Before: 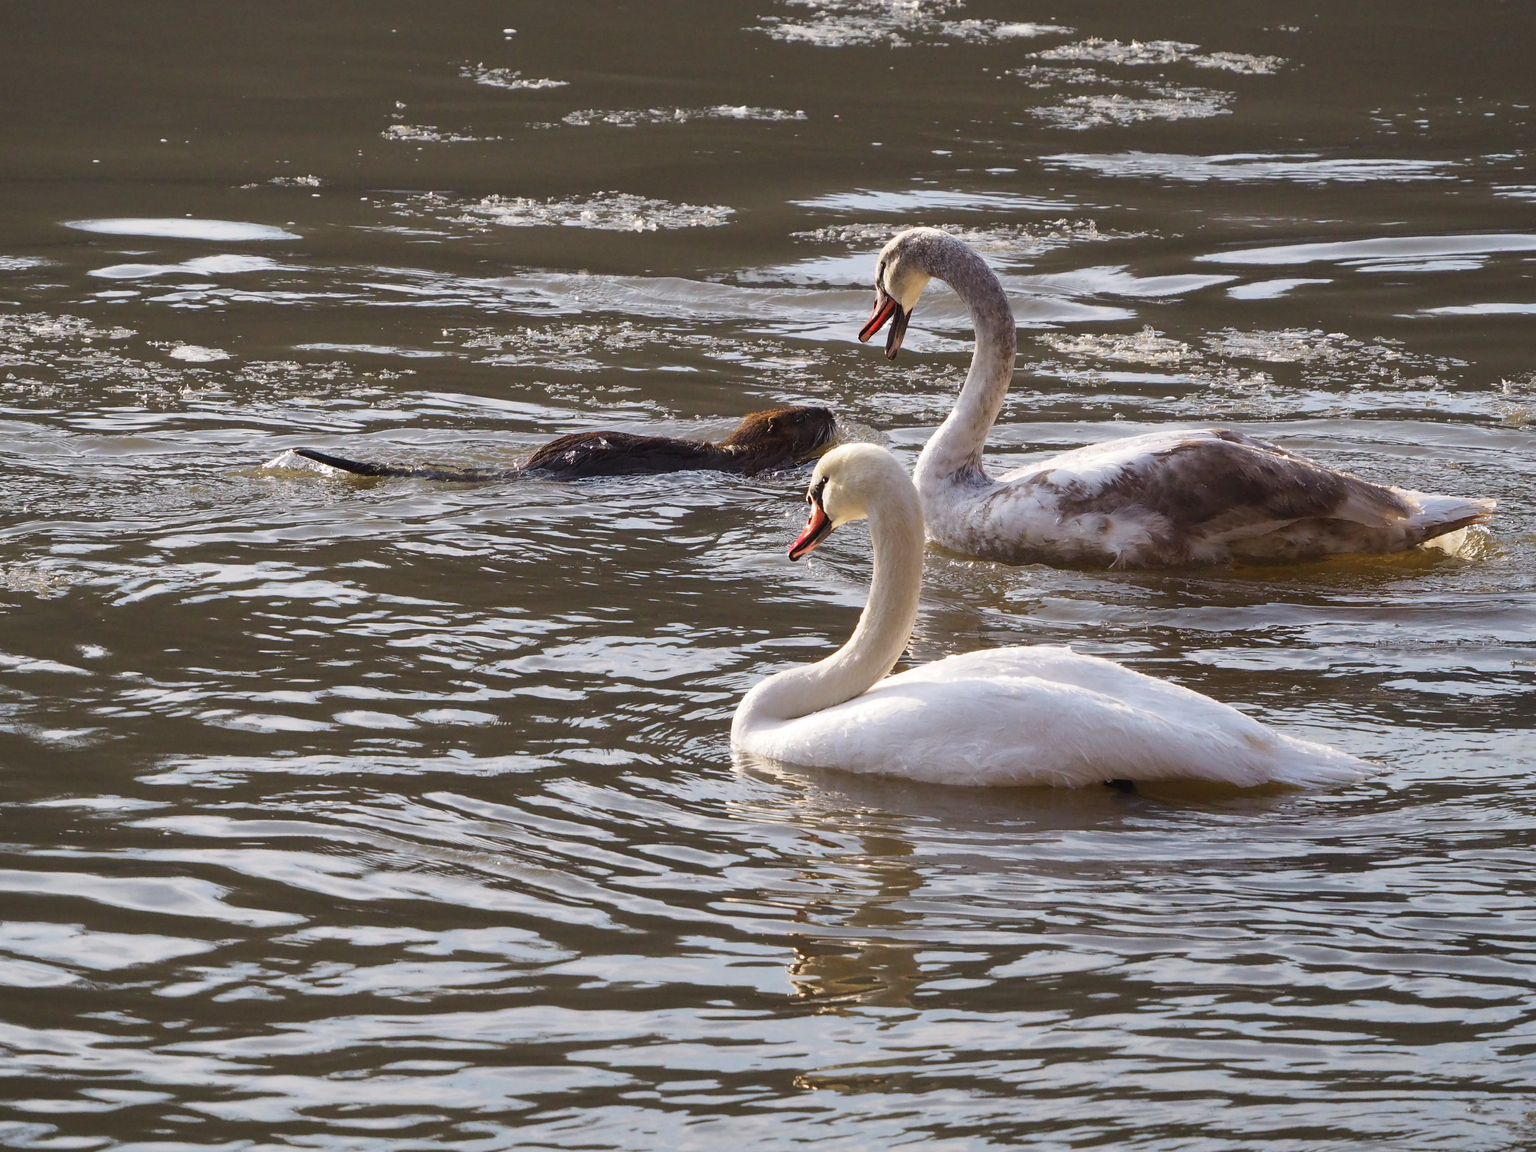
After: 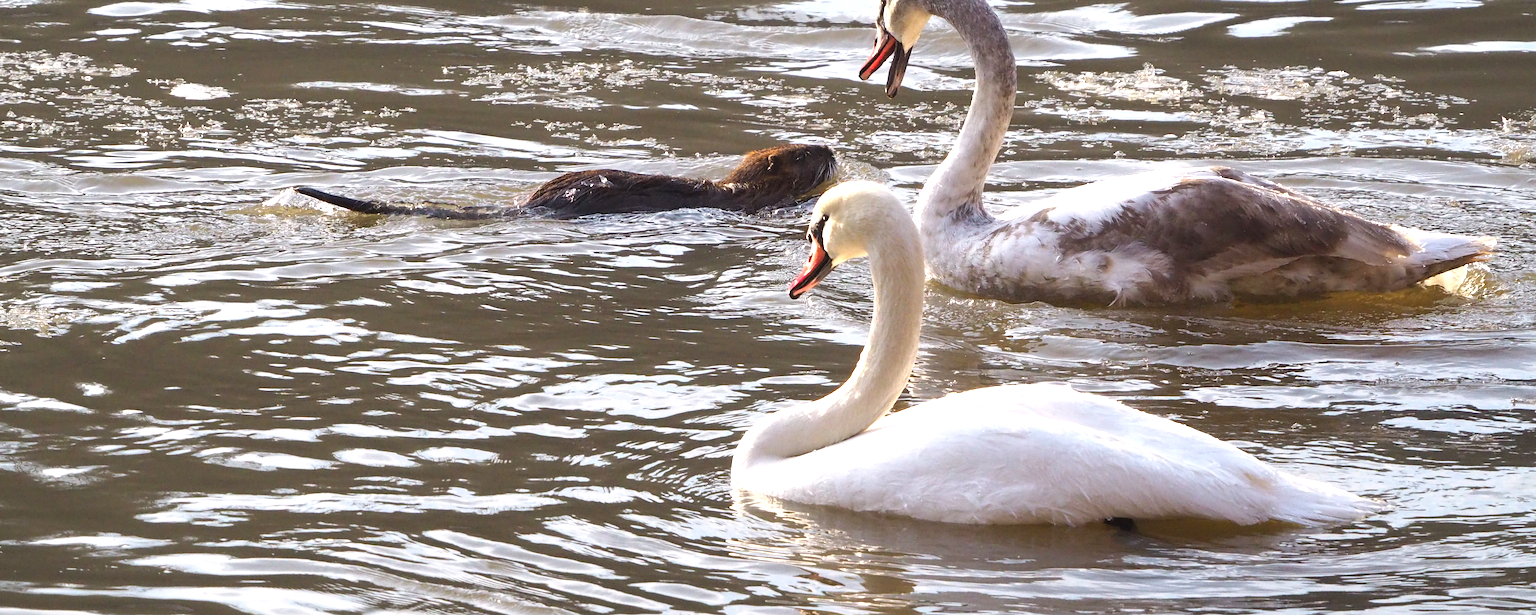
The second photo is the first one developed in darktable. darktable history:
crop and rotate: top 22.783%, bottom 23.783%
exposure: exposure 0.775 EV, compensate highlight preservation false
